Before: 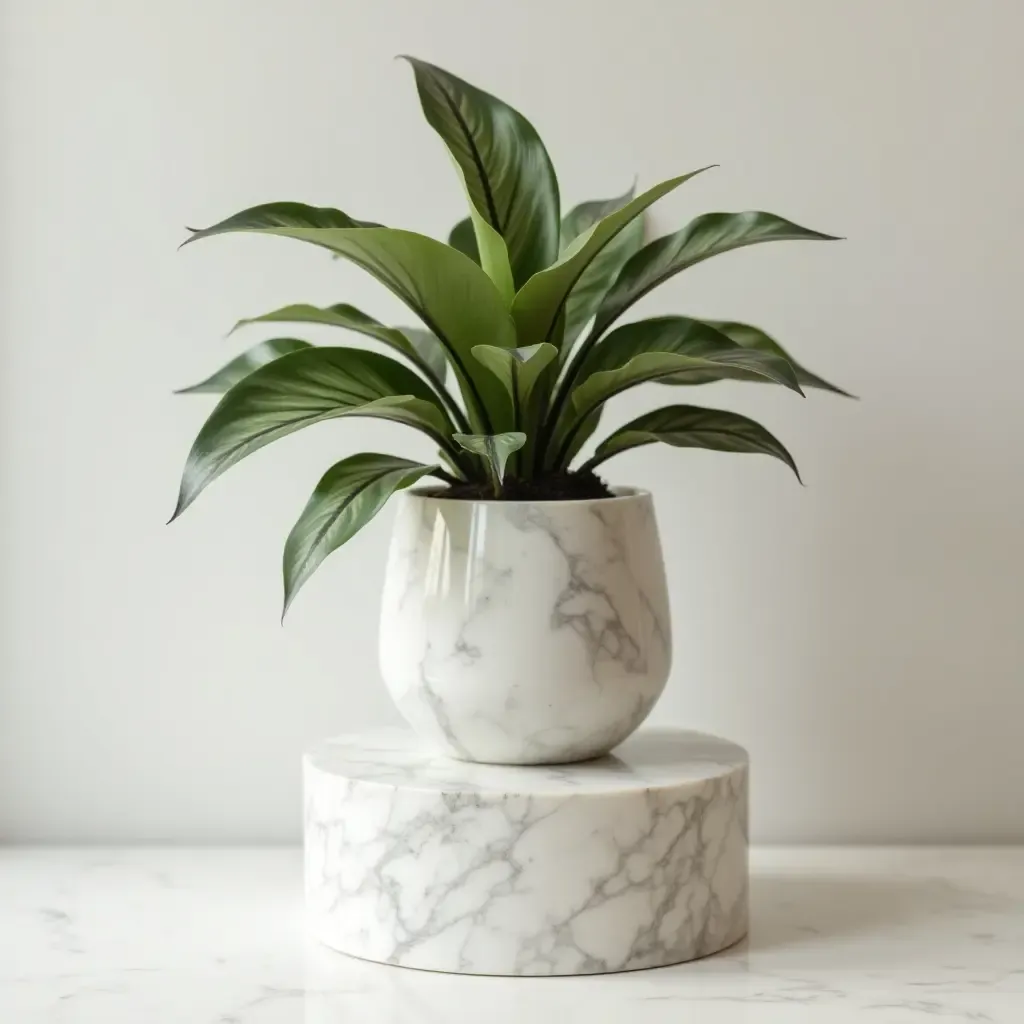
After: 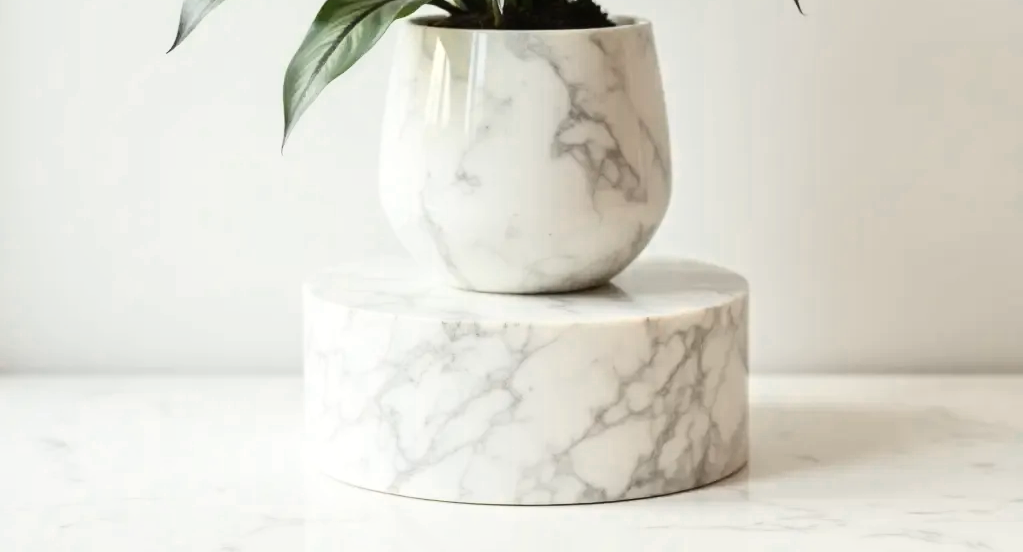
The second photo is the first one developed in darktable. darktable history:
crop and rotate: top 46.065%, right 0.076%
color zones: curves: ch0 [(0.018, 0.548) (0.197, 0.654) (0.425, 0.447) (0.605, 0.658) (0.732, 0.579)]; ch1 [(0.105, 0.531) (0.224, 0.531) (0.386, 0.39) (0.618, 0.456) (0.732, 0.456) (0.956, 0.421)]; ch2 [(0.039, 0.583) (0.215, 0.465) (0.399, 0.544) (0.465, 0.548) (0.614, 0.447) (0.724, 0.43) (0.882, 0.623) (0.956, 0.632)]
contrast brightness saturation: contrast 0.236, brightness 0.09
